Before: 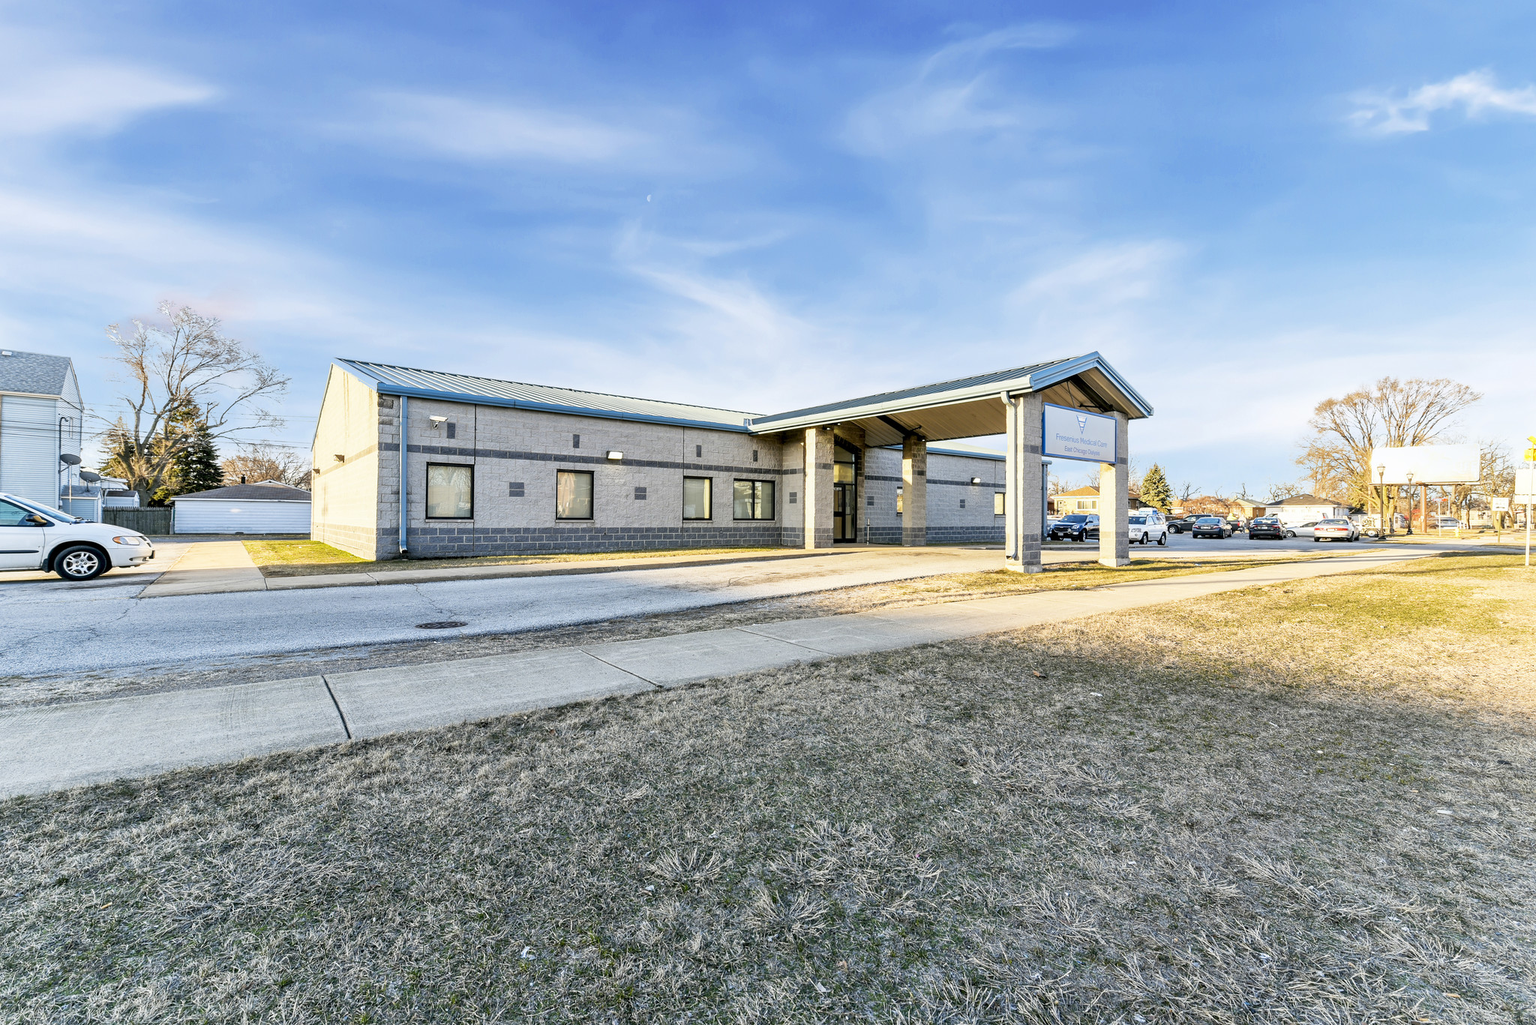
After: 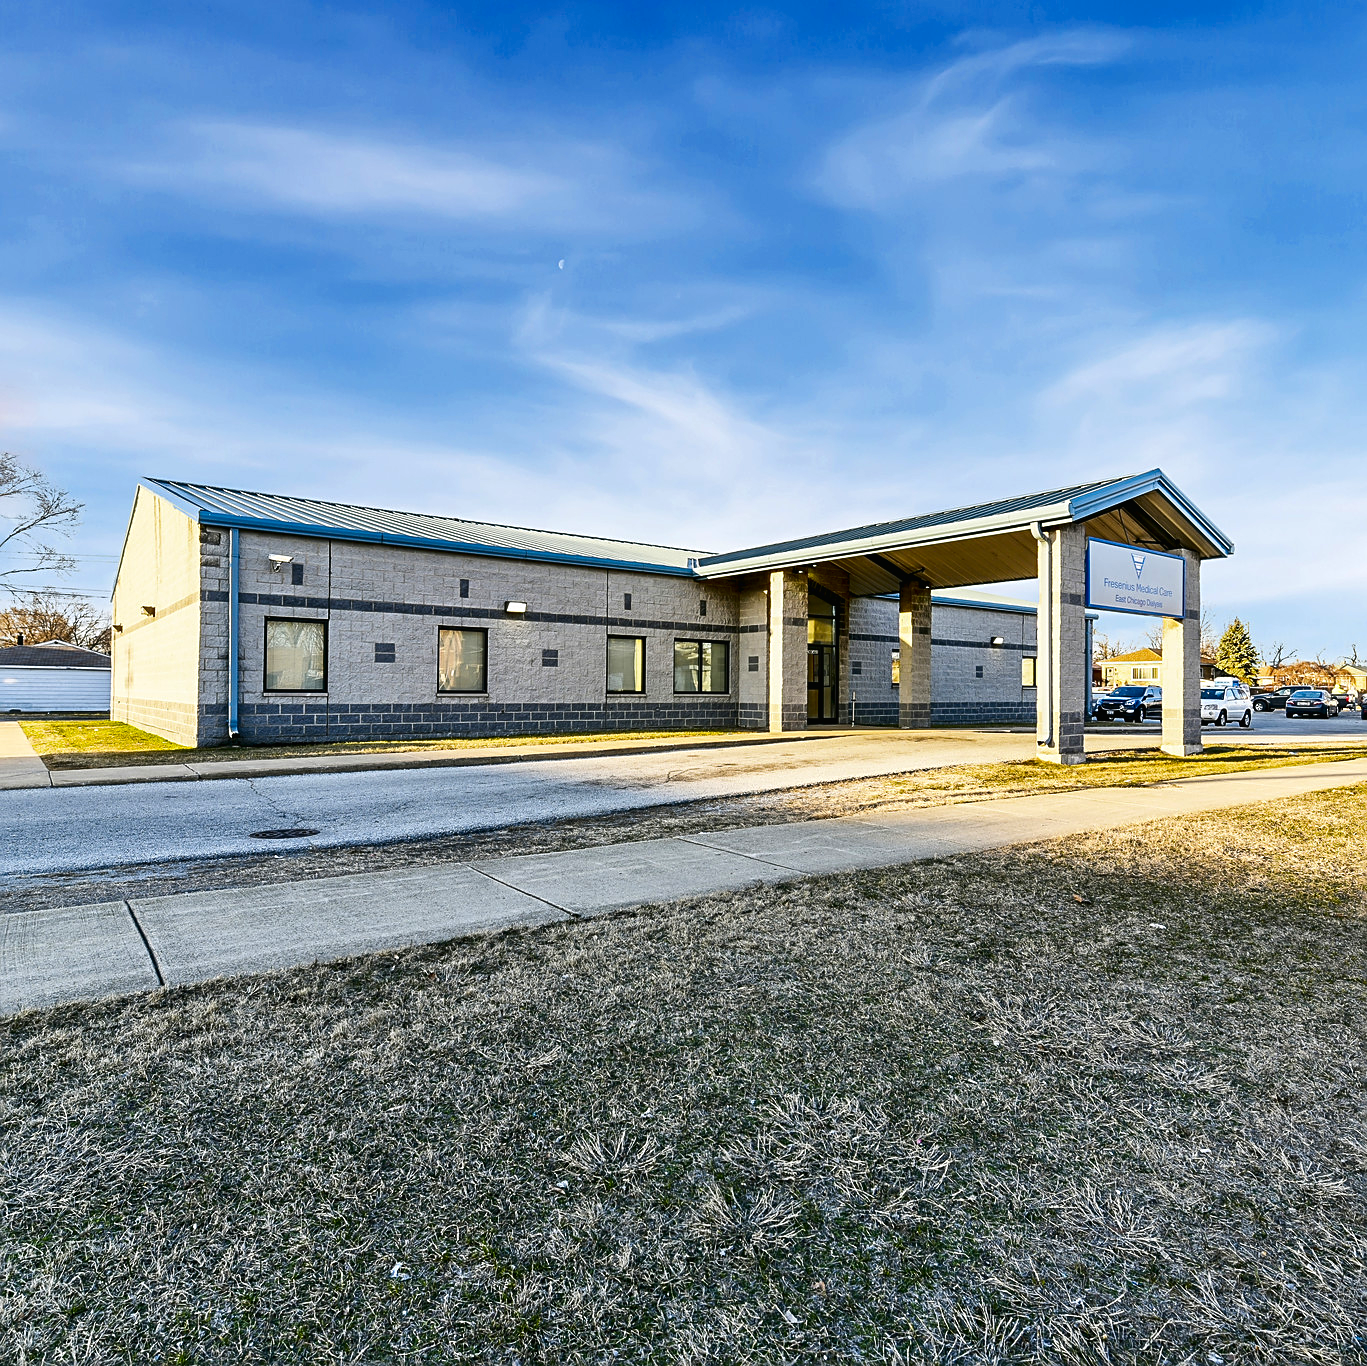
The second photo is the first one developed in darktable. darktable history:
crop and rotate: left 14.844%, right 18.397%
color balance rgb: shadows lift › chroma 0.894%, shadows lift › hue 112.98°, global offset › luminance 0.68%, perceptual saturation grading › global saturation 16.425%
sharpen: on, module defaults
contrast brightness saturation: contrast 0.133, brightness -0.235, saturation 0.145
